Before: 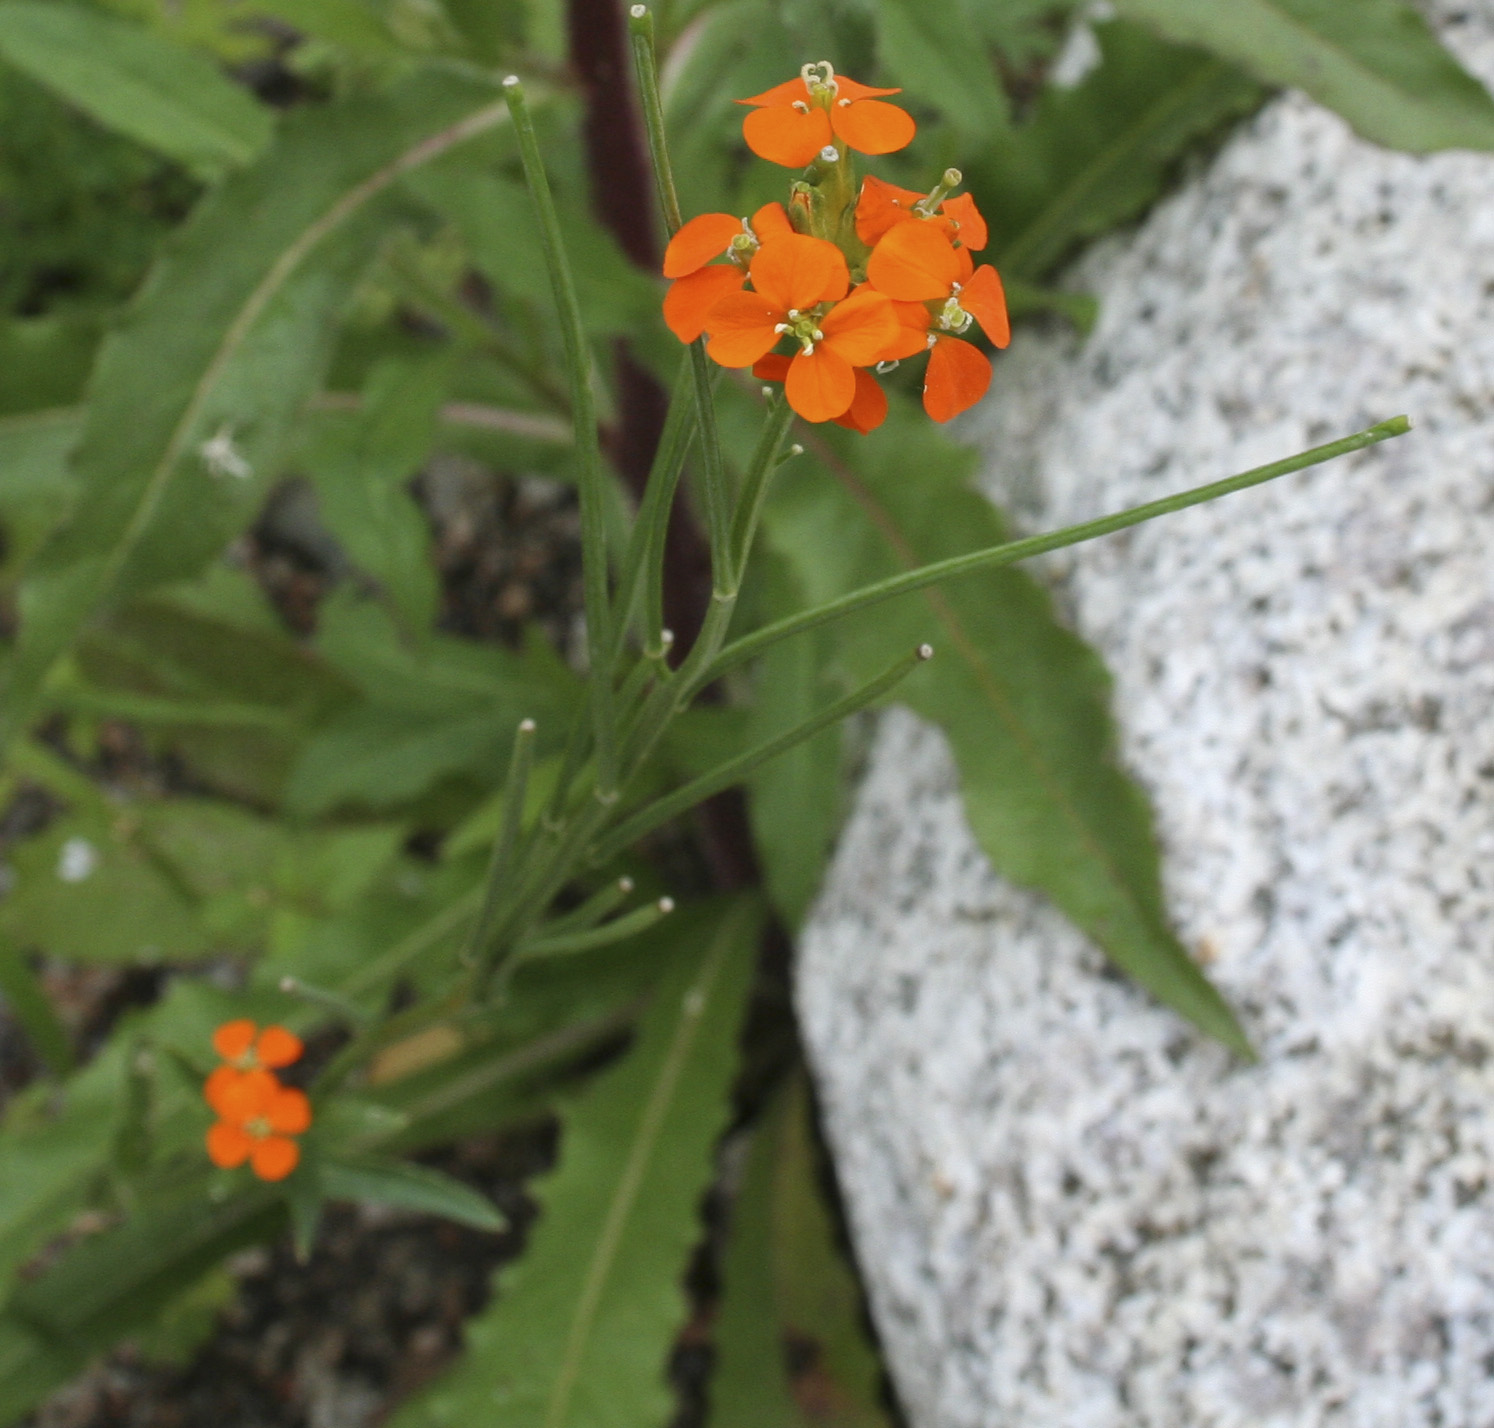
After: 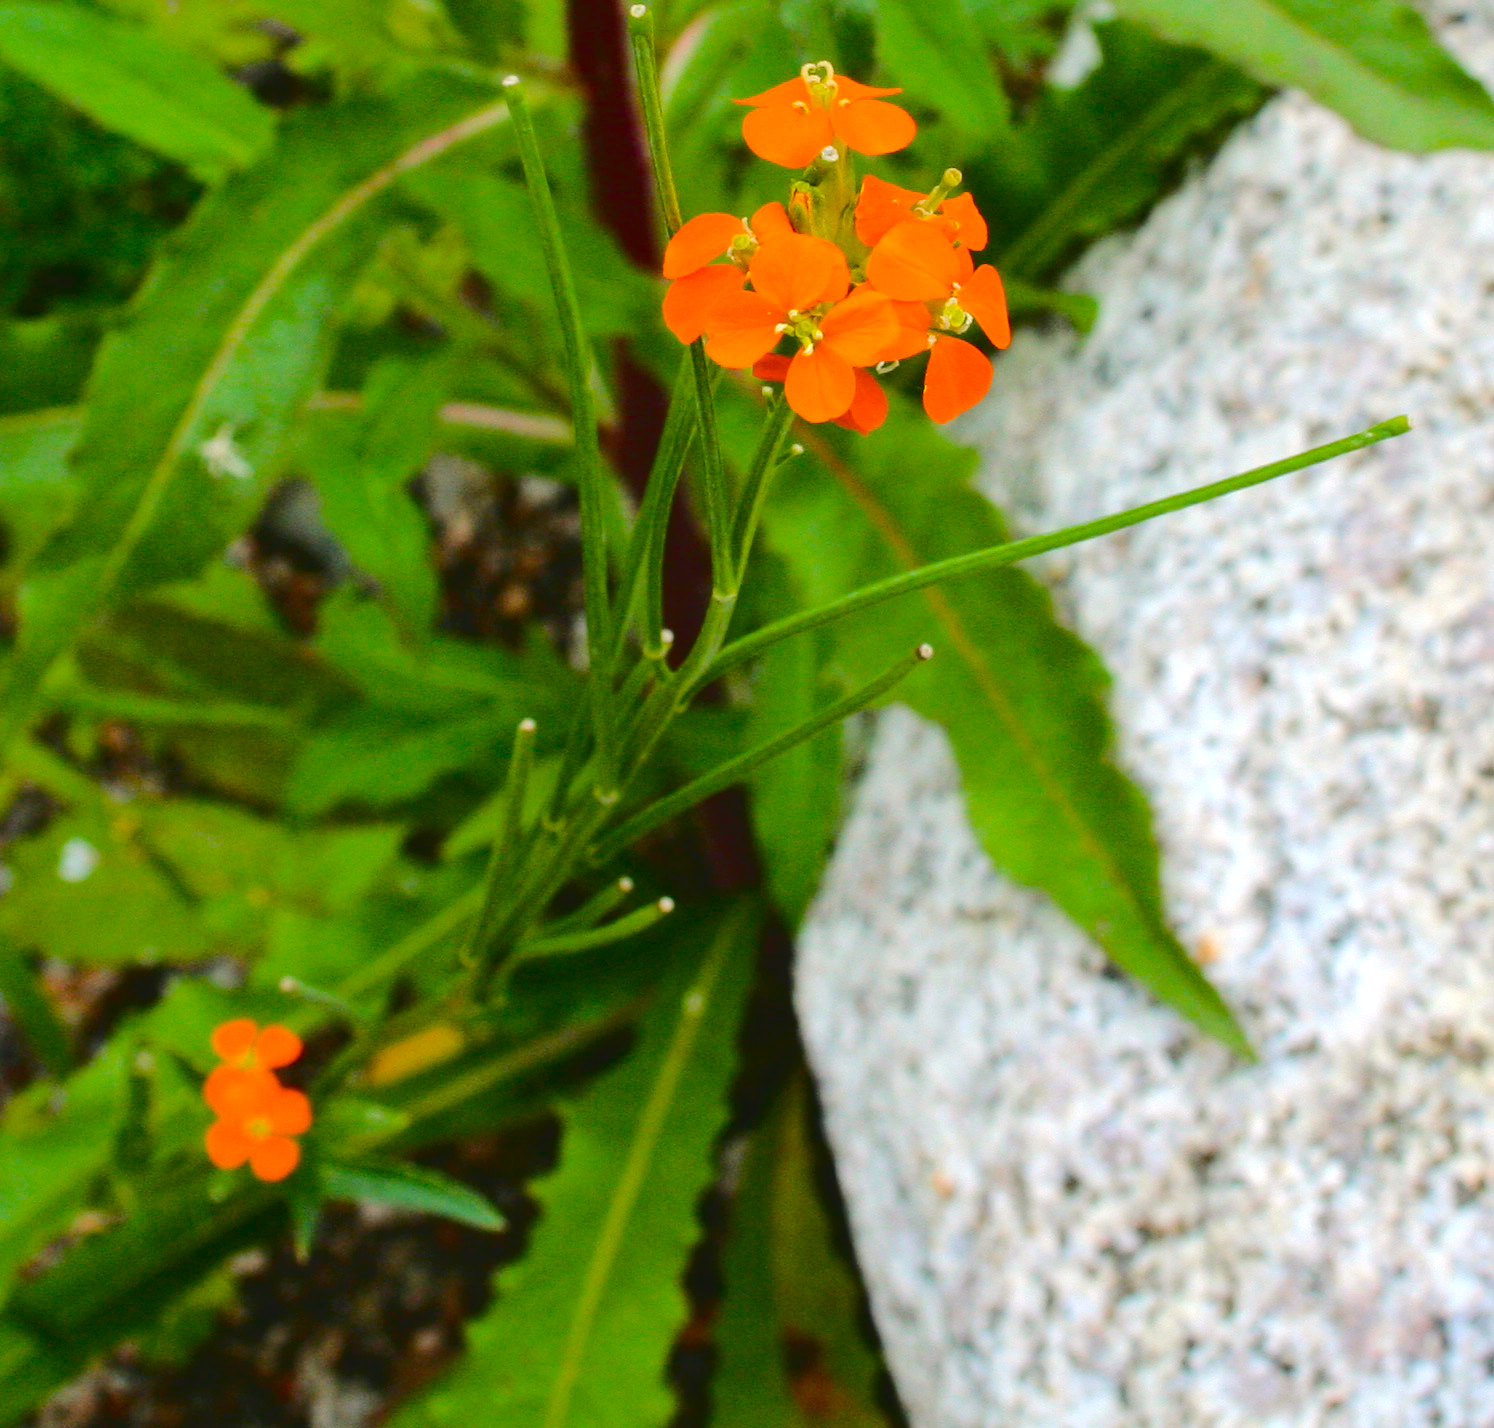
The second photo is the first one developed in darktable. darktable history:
tone curve: curves: ch0 [(0, 0) (0.003, 0.057) (0.011, 0.061) (0.025, 0.065) (0.044, 0.075) (0.069, 0.082) (0.1, 0.09) (0.136, 0.102) (0.177, 0.145) (0.224, 0.195) (0.277, 0.27) (0.335, 0.374) (0.399, 0.486) (0.468, 0.578) (0.543, 0.652) (0.623, 0.717) (0.709, 0.778) (0.801, 0.837) (0.898, 0.909) (1, 1)], color space Lab, independent channels, preserve colors none
exposure: exposure -0.422 EV, compensate highlight preservation false
color correction: highlights a* 0.853, highlights b* 2.76, saturation 1.09
color balance rgb: linear chroma grading › global chroma 14.409%, perceptual saturation grading › global saturation 43.18%, perceptual brilliance grading › global brilliance 18.594%, global vibrance 20%
